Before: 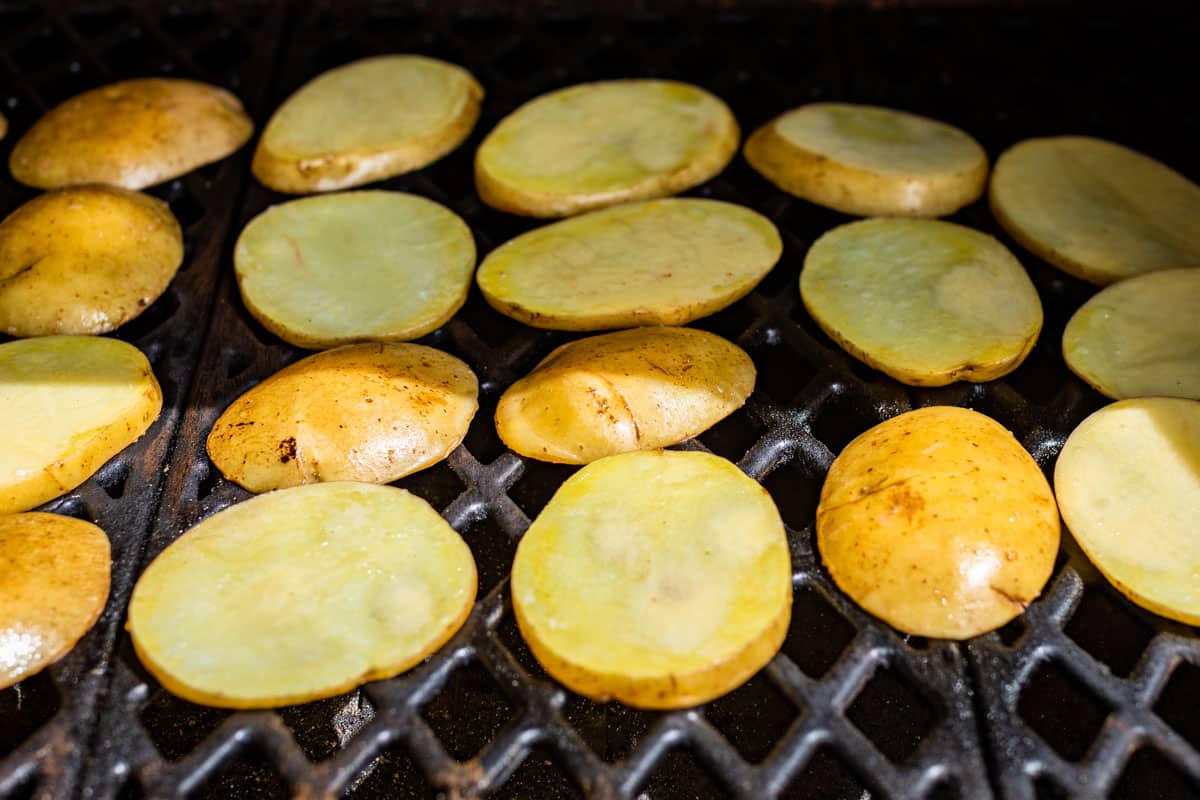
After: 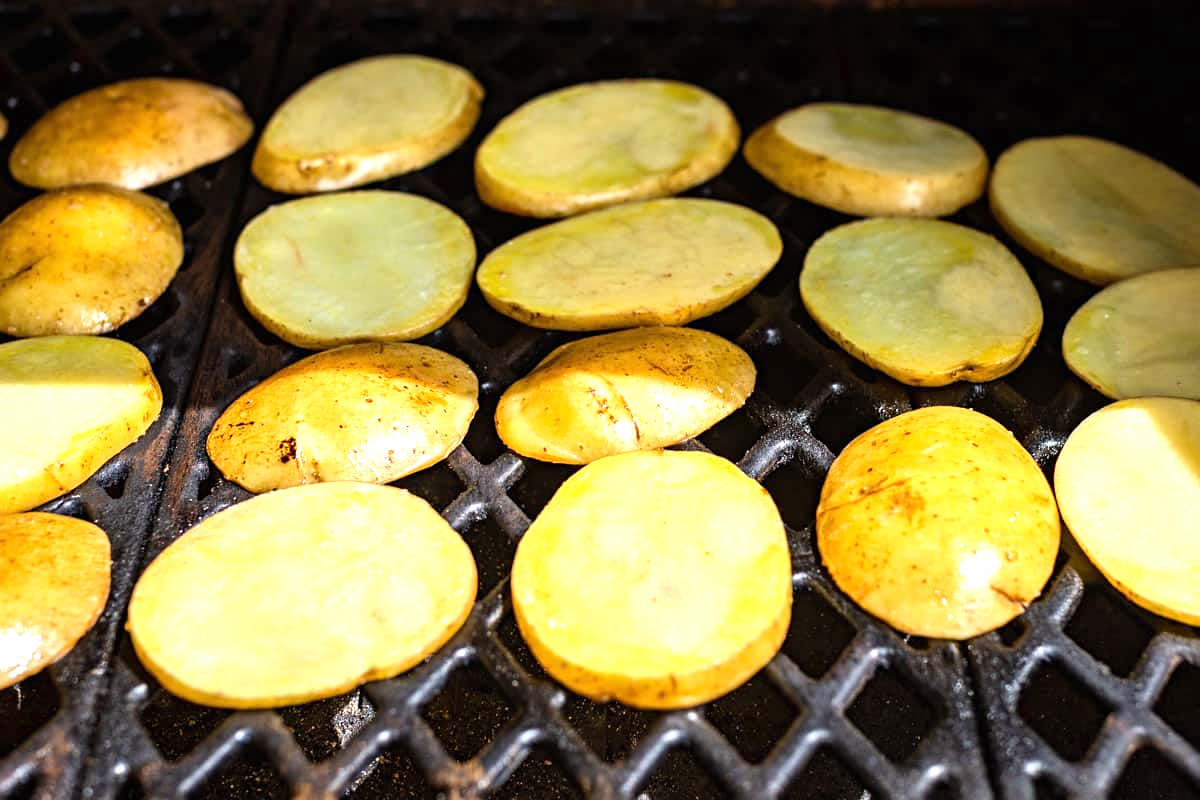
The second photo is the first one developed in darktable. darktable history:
exposure: black level correction 0, exposure 0.7 EV, compensate exposure bias true, compensate highlight preservation false
sharpen: amount 0.2
